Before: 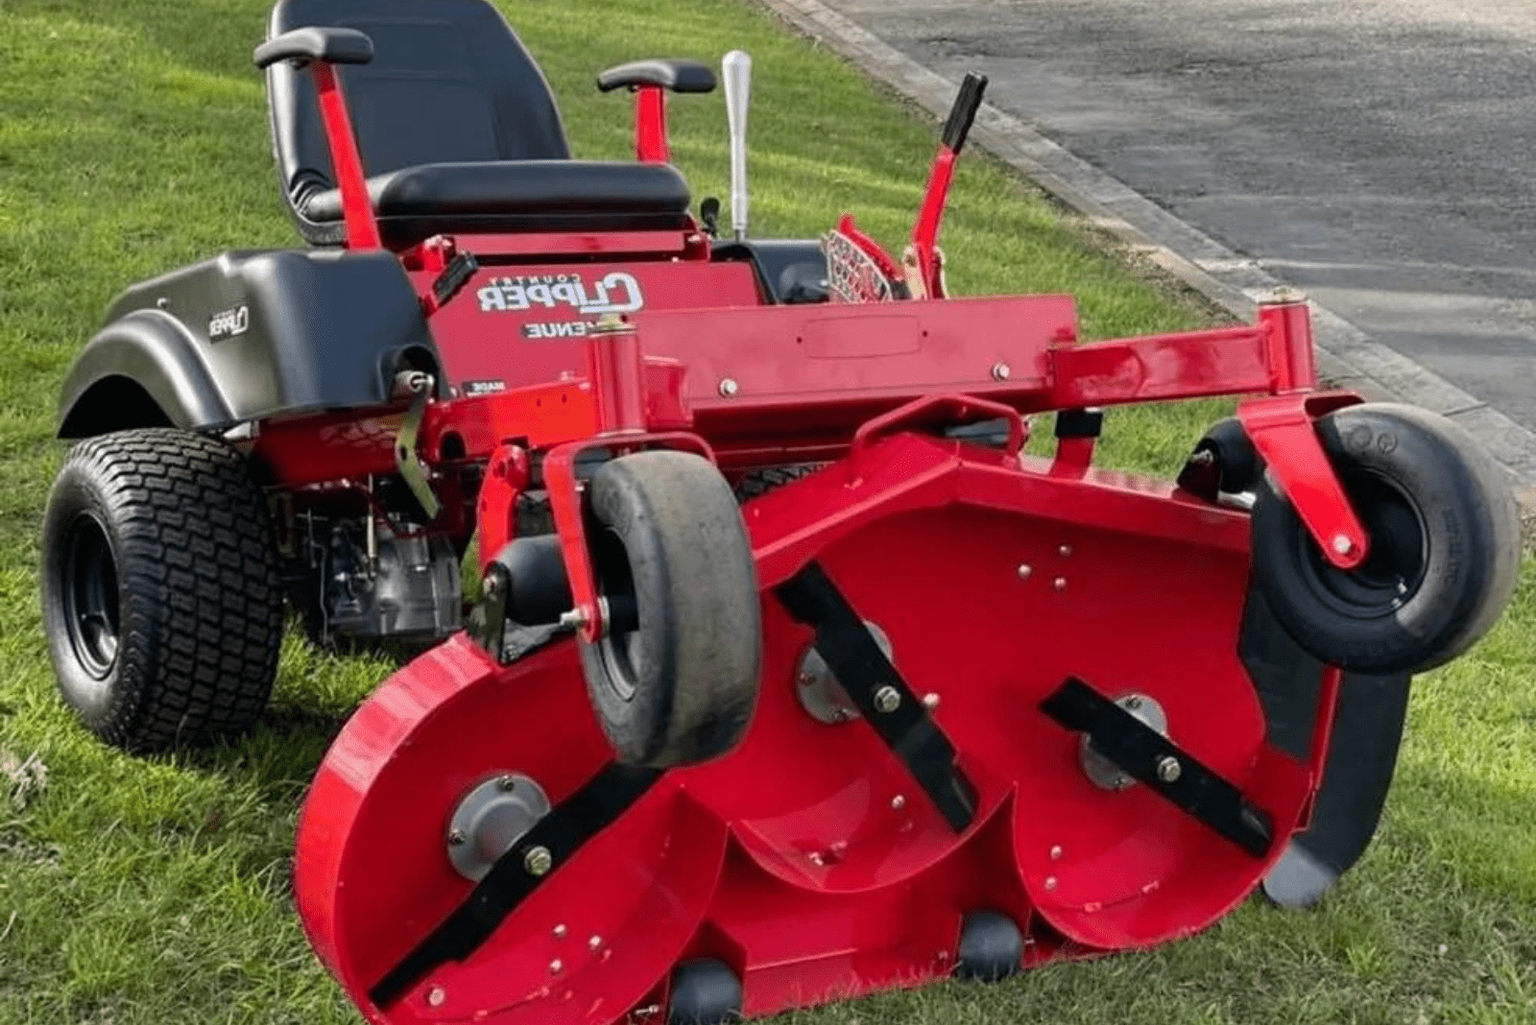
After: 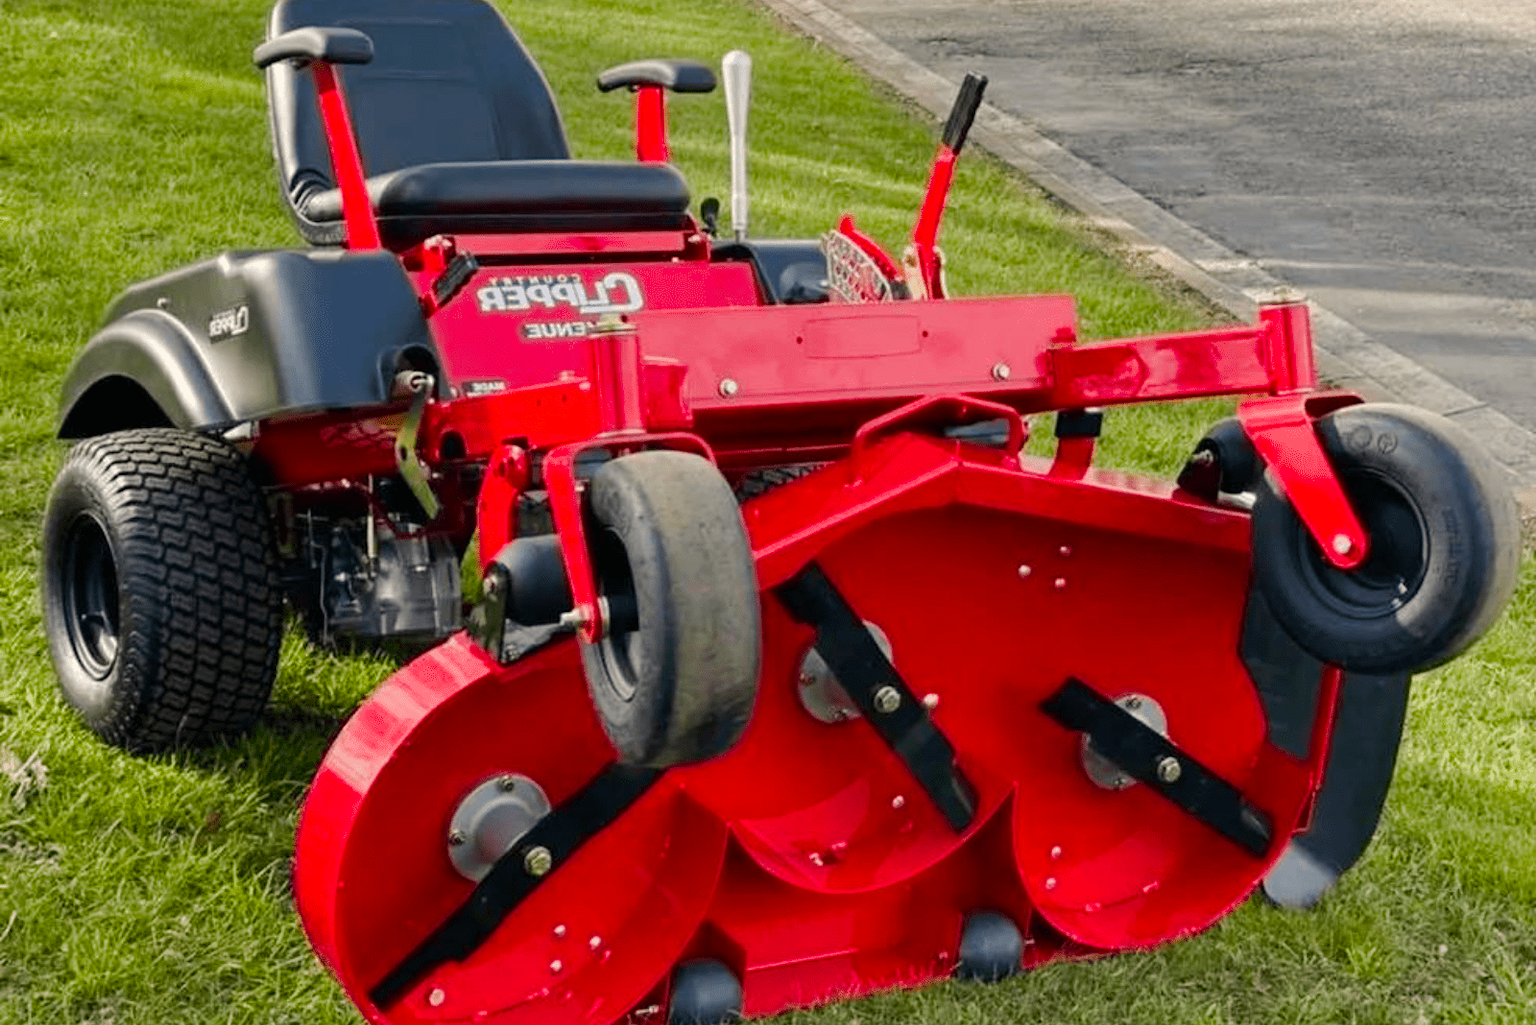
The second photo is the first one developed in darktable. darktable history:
color balance rgb: highlights gain › chroma 3.035%, highlights gain › hue 77.2°, perceptual saturation grading › global saturation -0.065%, perceptual saturation grading › highlights -29.191%, perceptual saturation grading › mid-tones 29.931%, perceptual saturation grading › shadows 59.447%, perceptual brilliance grading › mid-tones 10.028%, perceptual brilliance grading › shadows 14.177%
